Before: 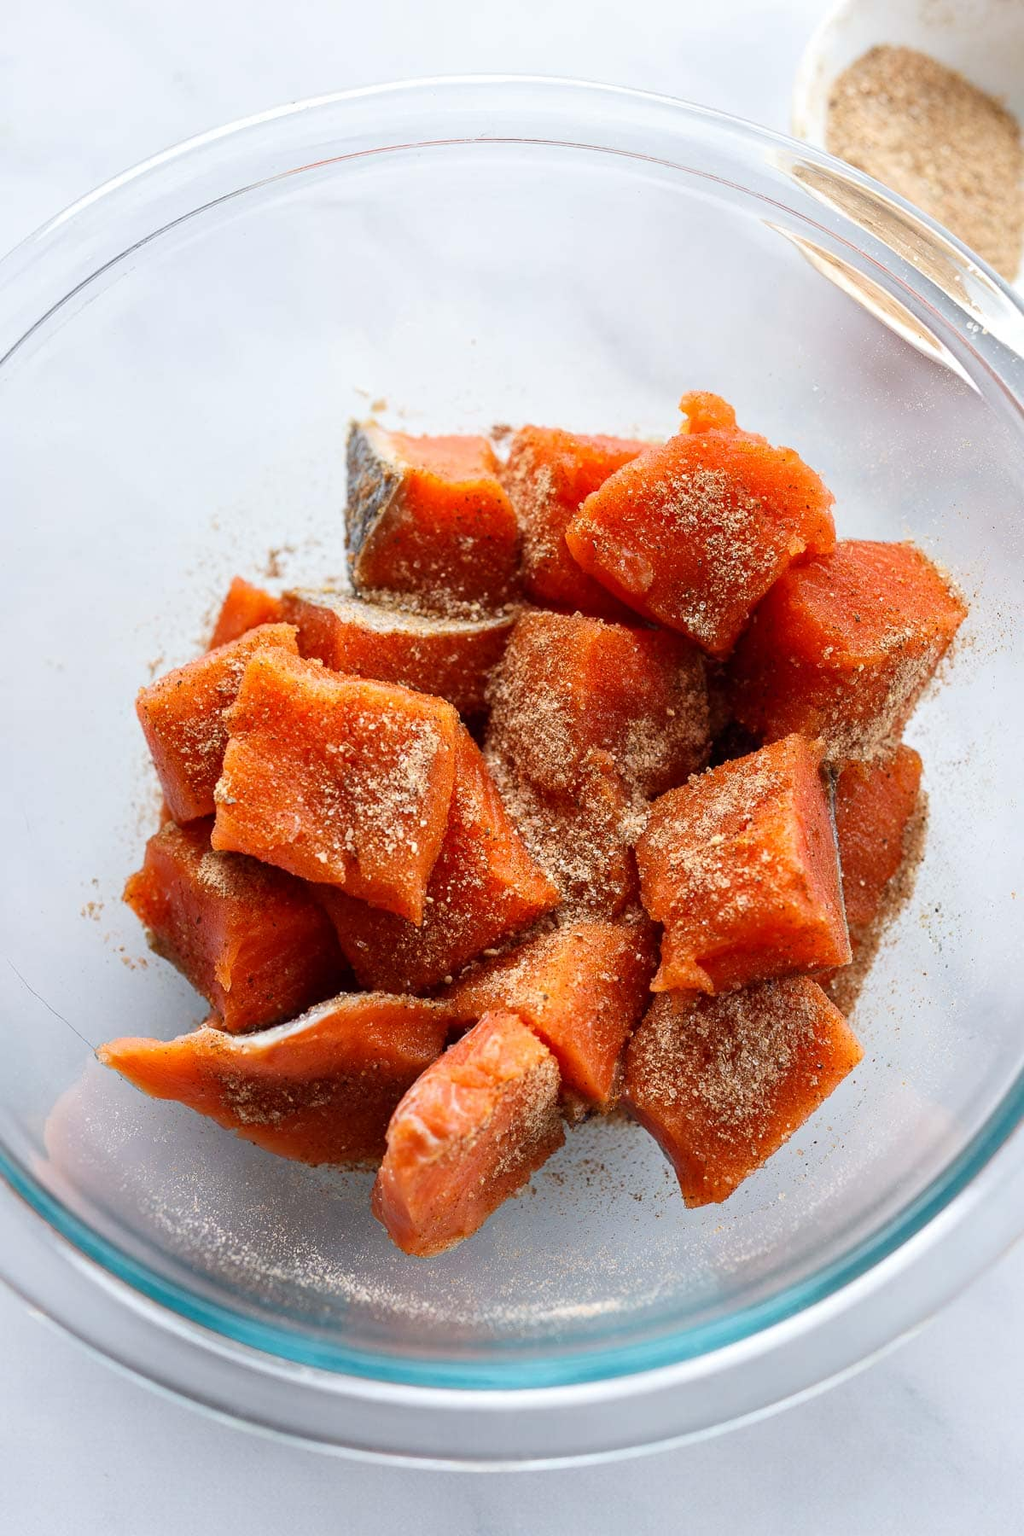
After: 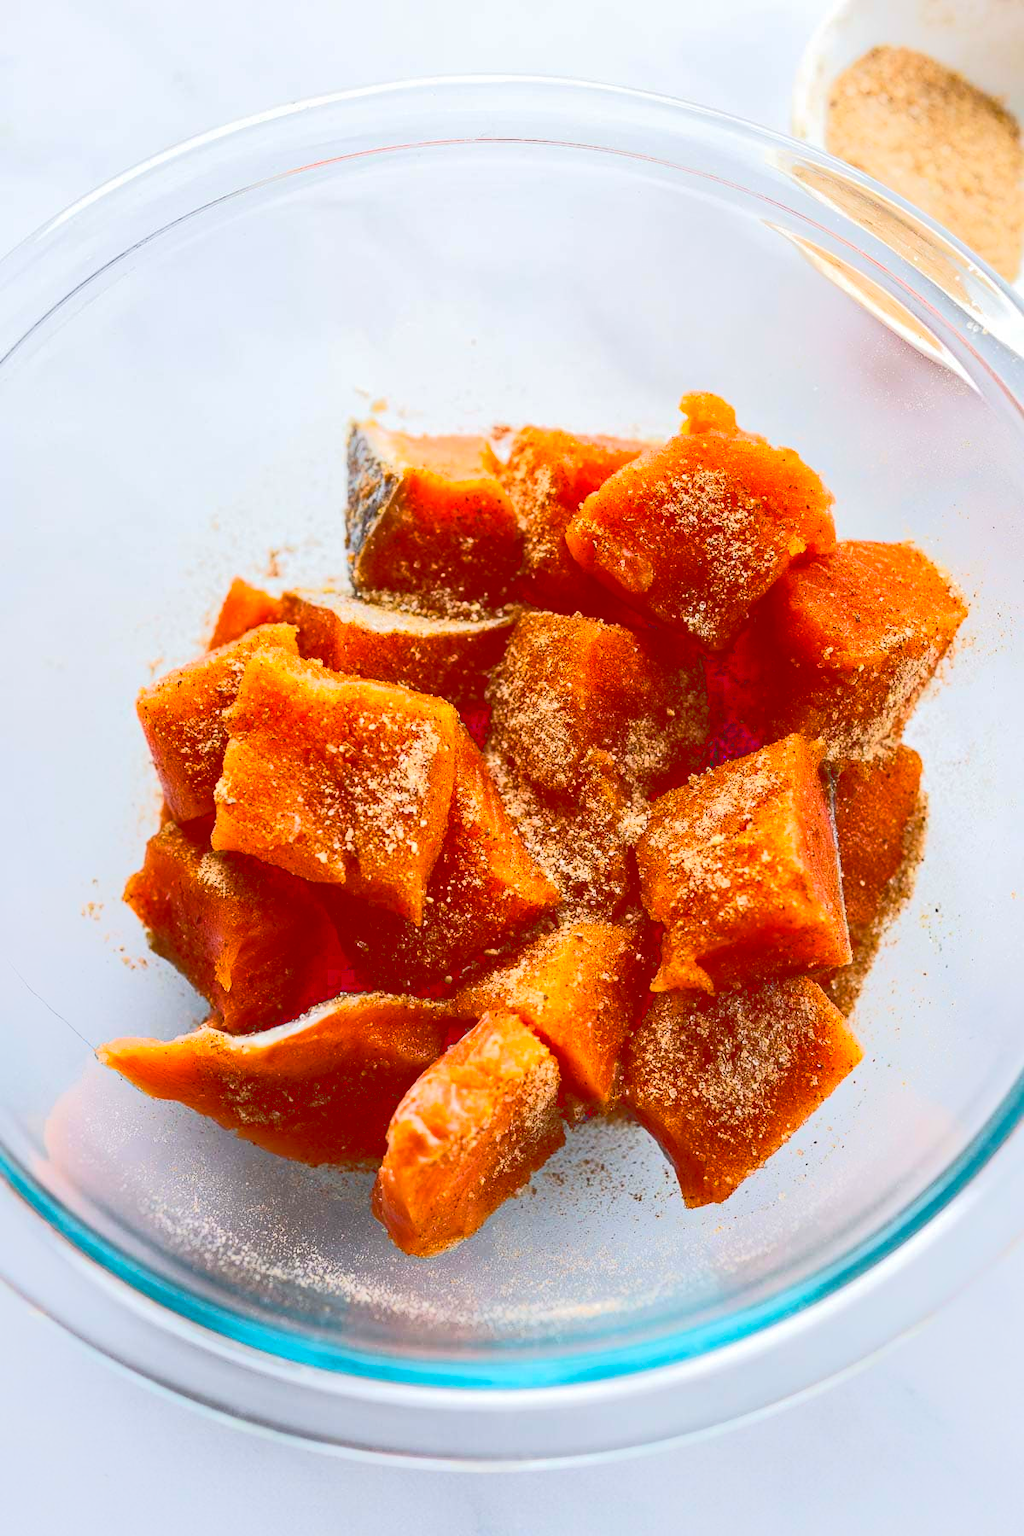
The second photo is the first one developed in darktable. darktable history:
tone curve: curves: ch0 [(0, 0) (0.003, 0.231) (0.011, 0.231) (0.025, 0.231) (0.044, 0.231) (0.069, 0.235) (0.1, 0.24) (0.136, 0.246) (0.177, 0.256) (0.224, 0.279) (0.277, 0.313) (0.335, 0.354) (0.399, 0.428) (0.468, 0.514) (0.543, 0.61) (0.623, 0.728) (0.709, 0.808) (0.801, 0.873) (0.898, 0.909) (1, 1)], color space Lab, linked channels, preserve colors none
color balance rgb: linear chroma grading › global chroma 14.576%, perceptual saturation grading › global saturation 18.538%
